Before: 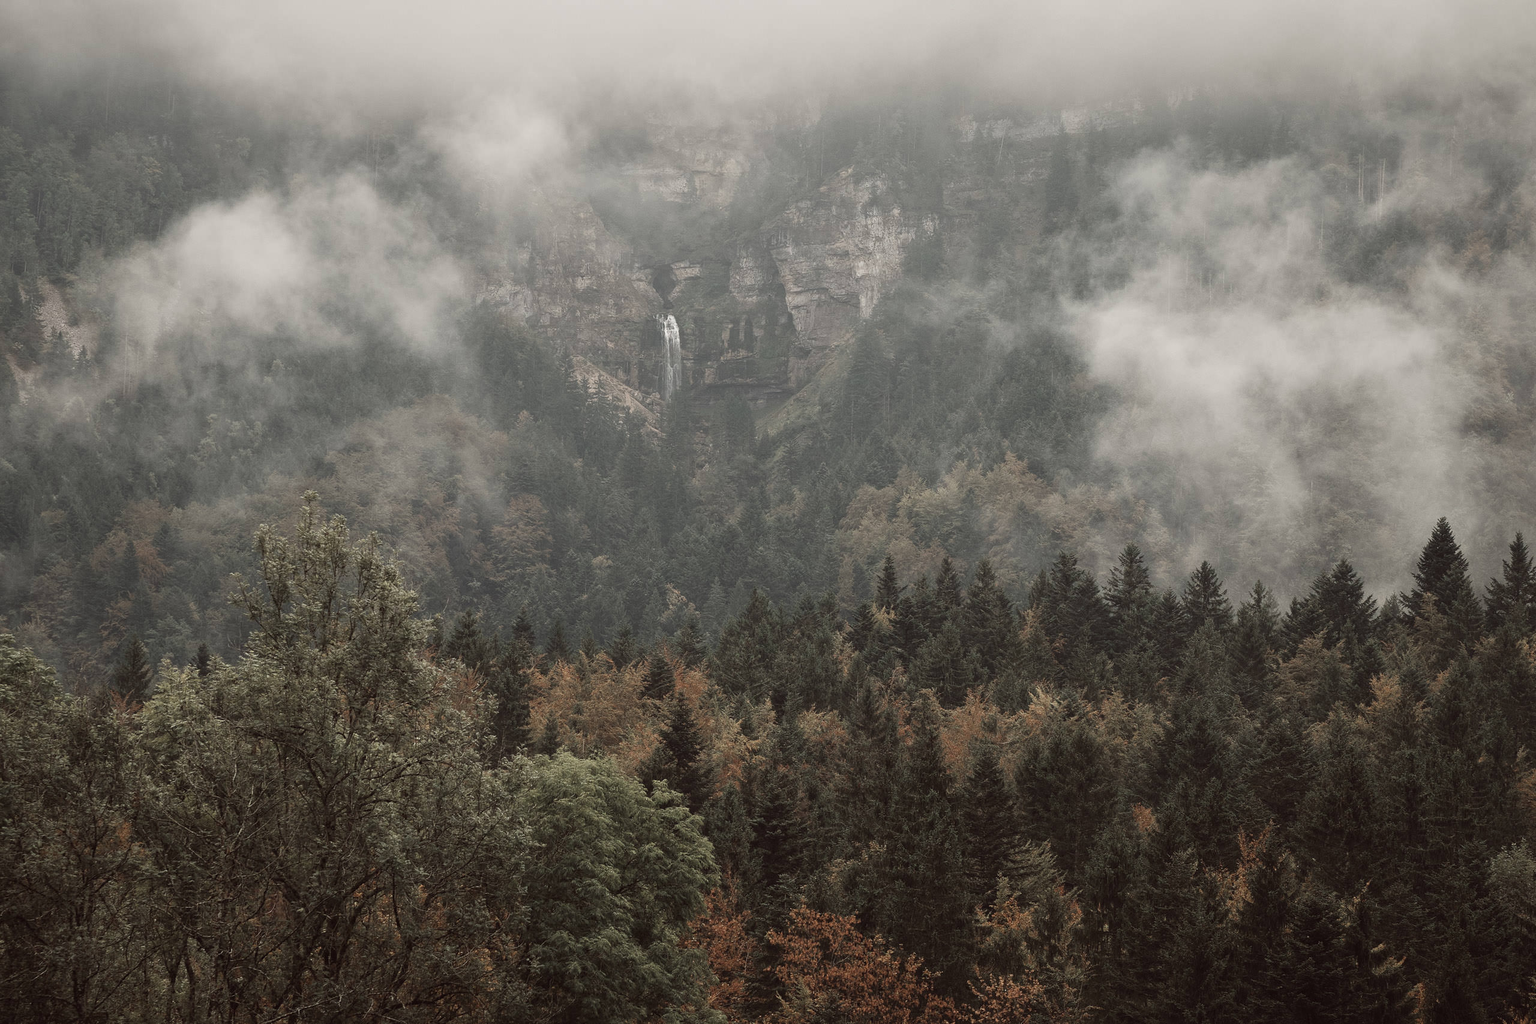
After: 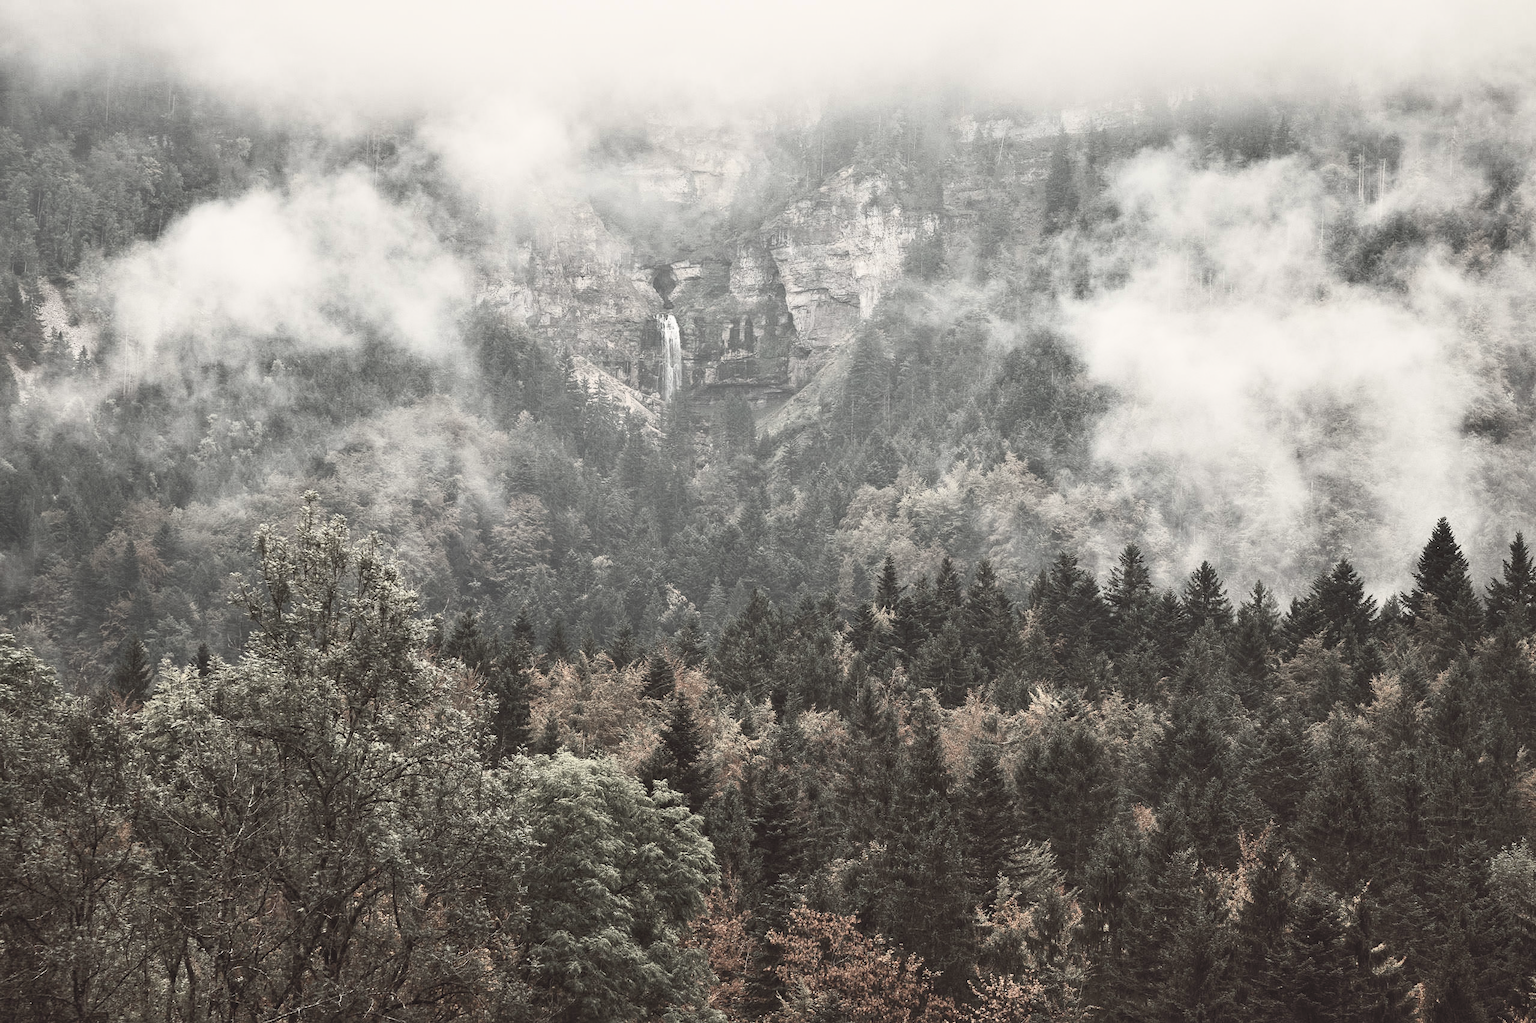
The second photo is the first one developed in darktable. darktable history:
shadows and highlights: low approximation 0.01, soften with gaussian
contrast brightness saturation: contrast 0.566, brightness 0.566, saturation -0.343
